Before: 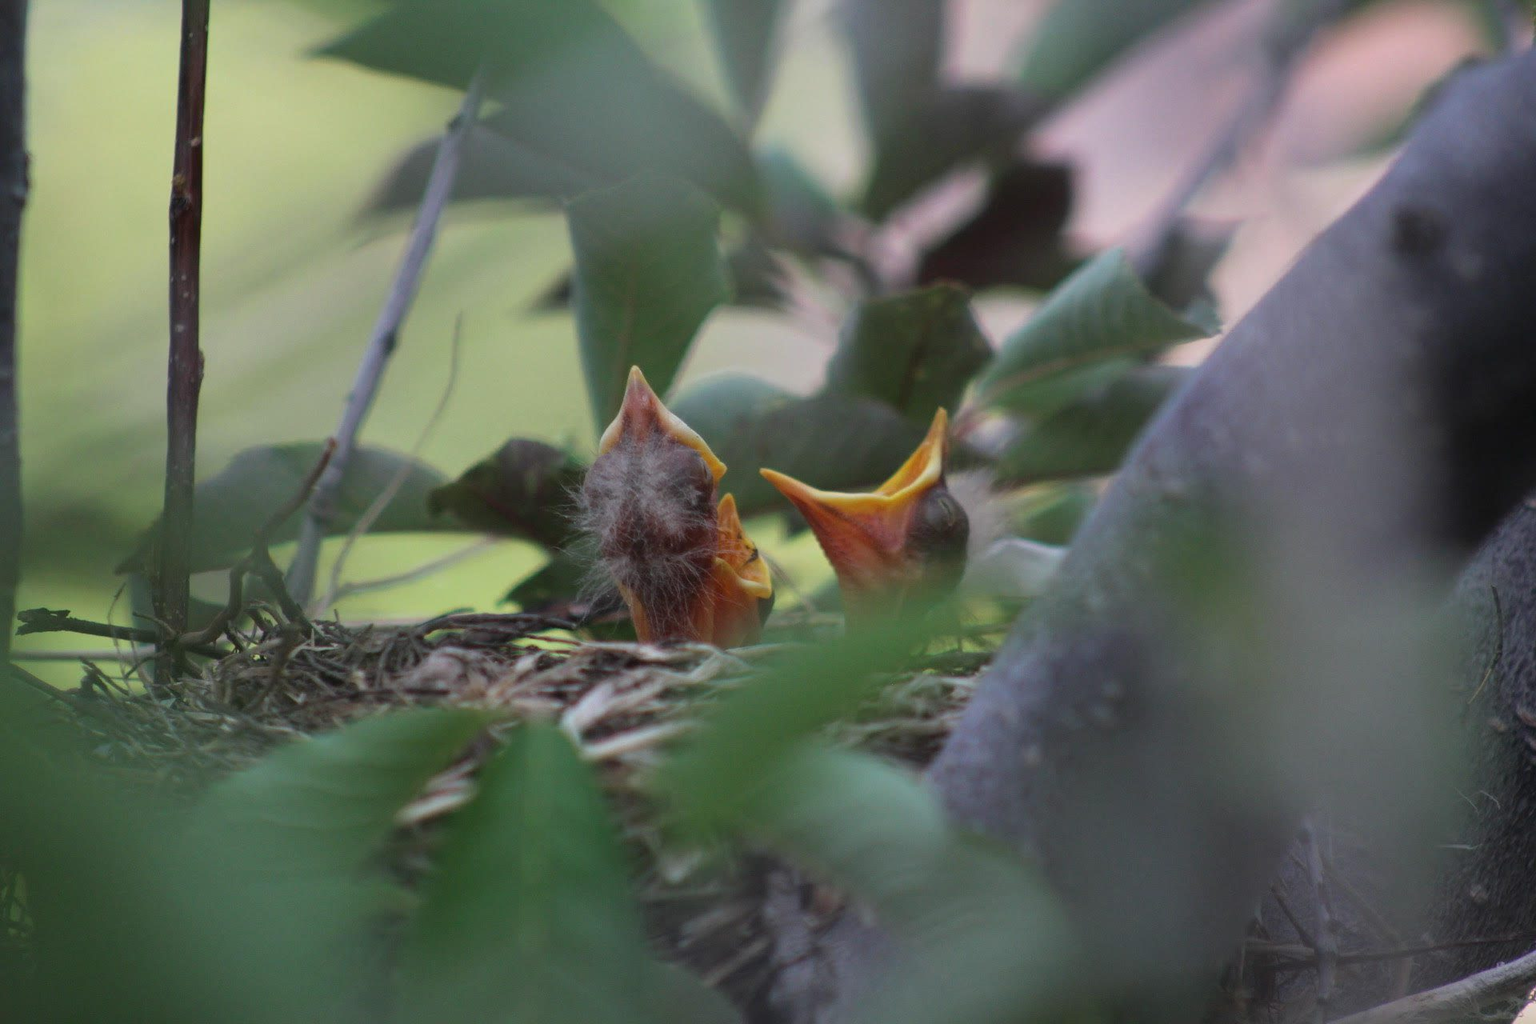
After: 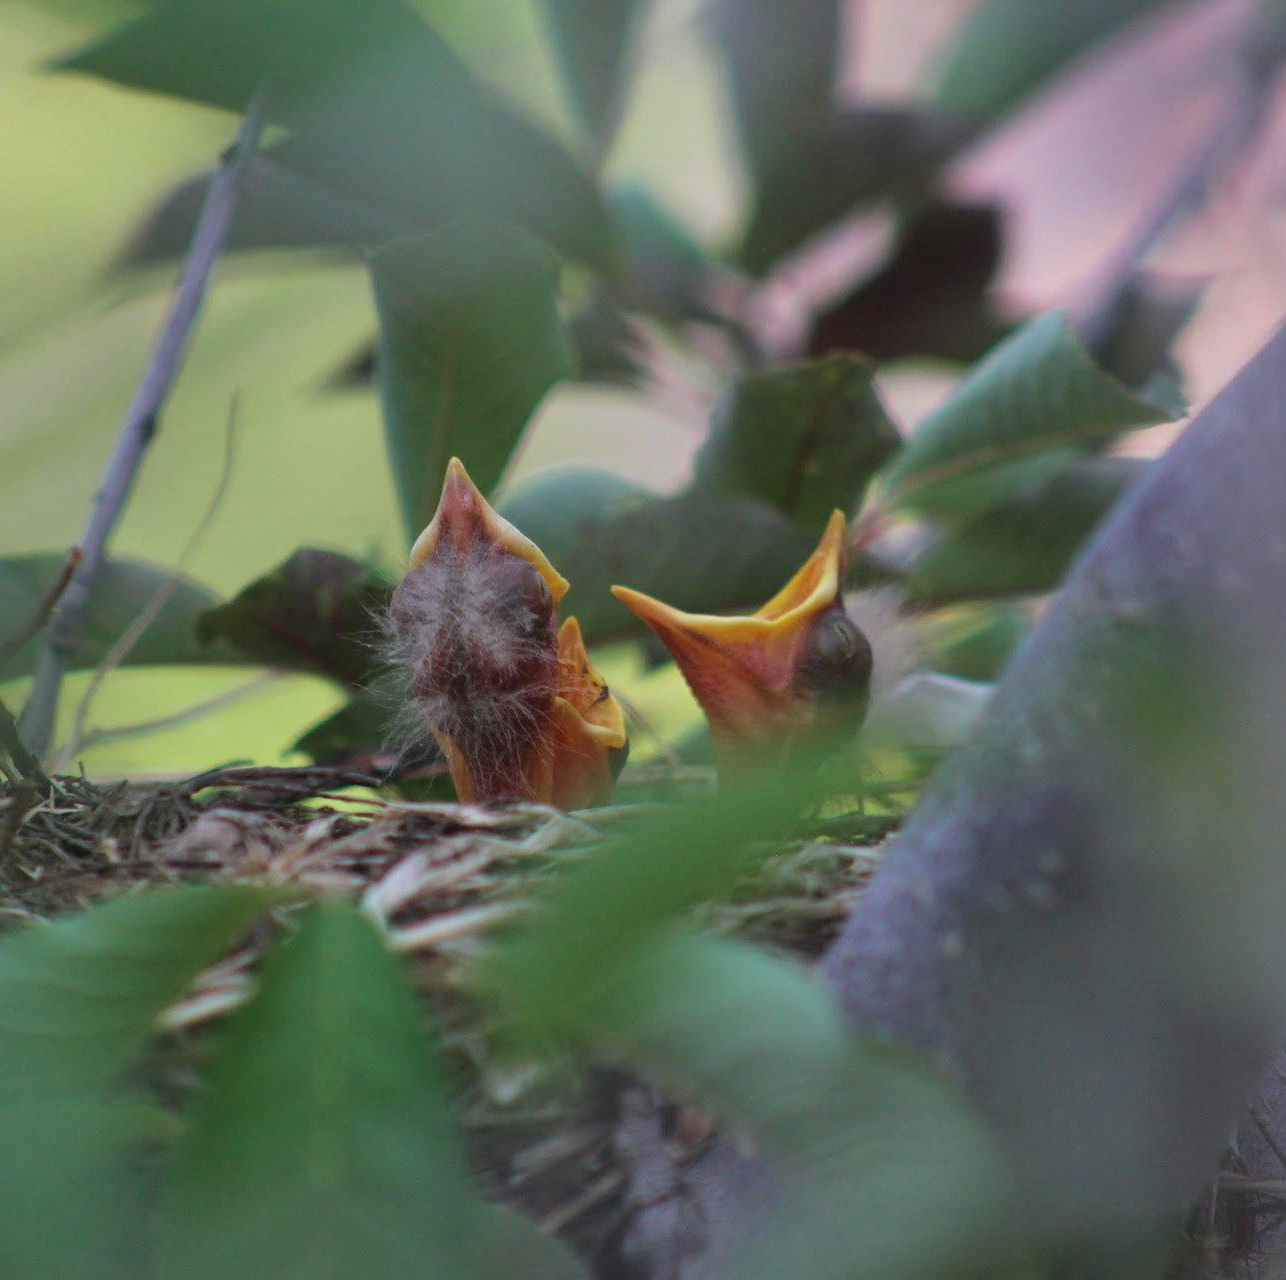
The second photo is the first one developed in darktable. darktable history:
shadows and highlights: soften with gaussian
velvia: on, module defaults
sharpen: amount 0.205
crop and rotate: left 17.666%, right 15.34%
